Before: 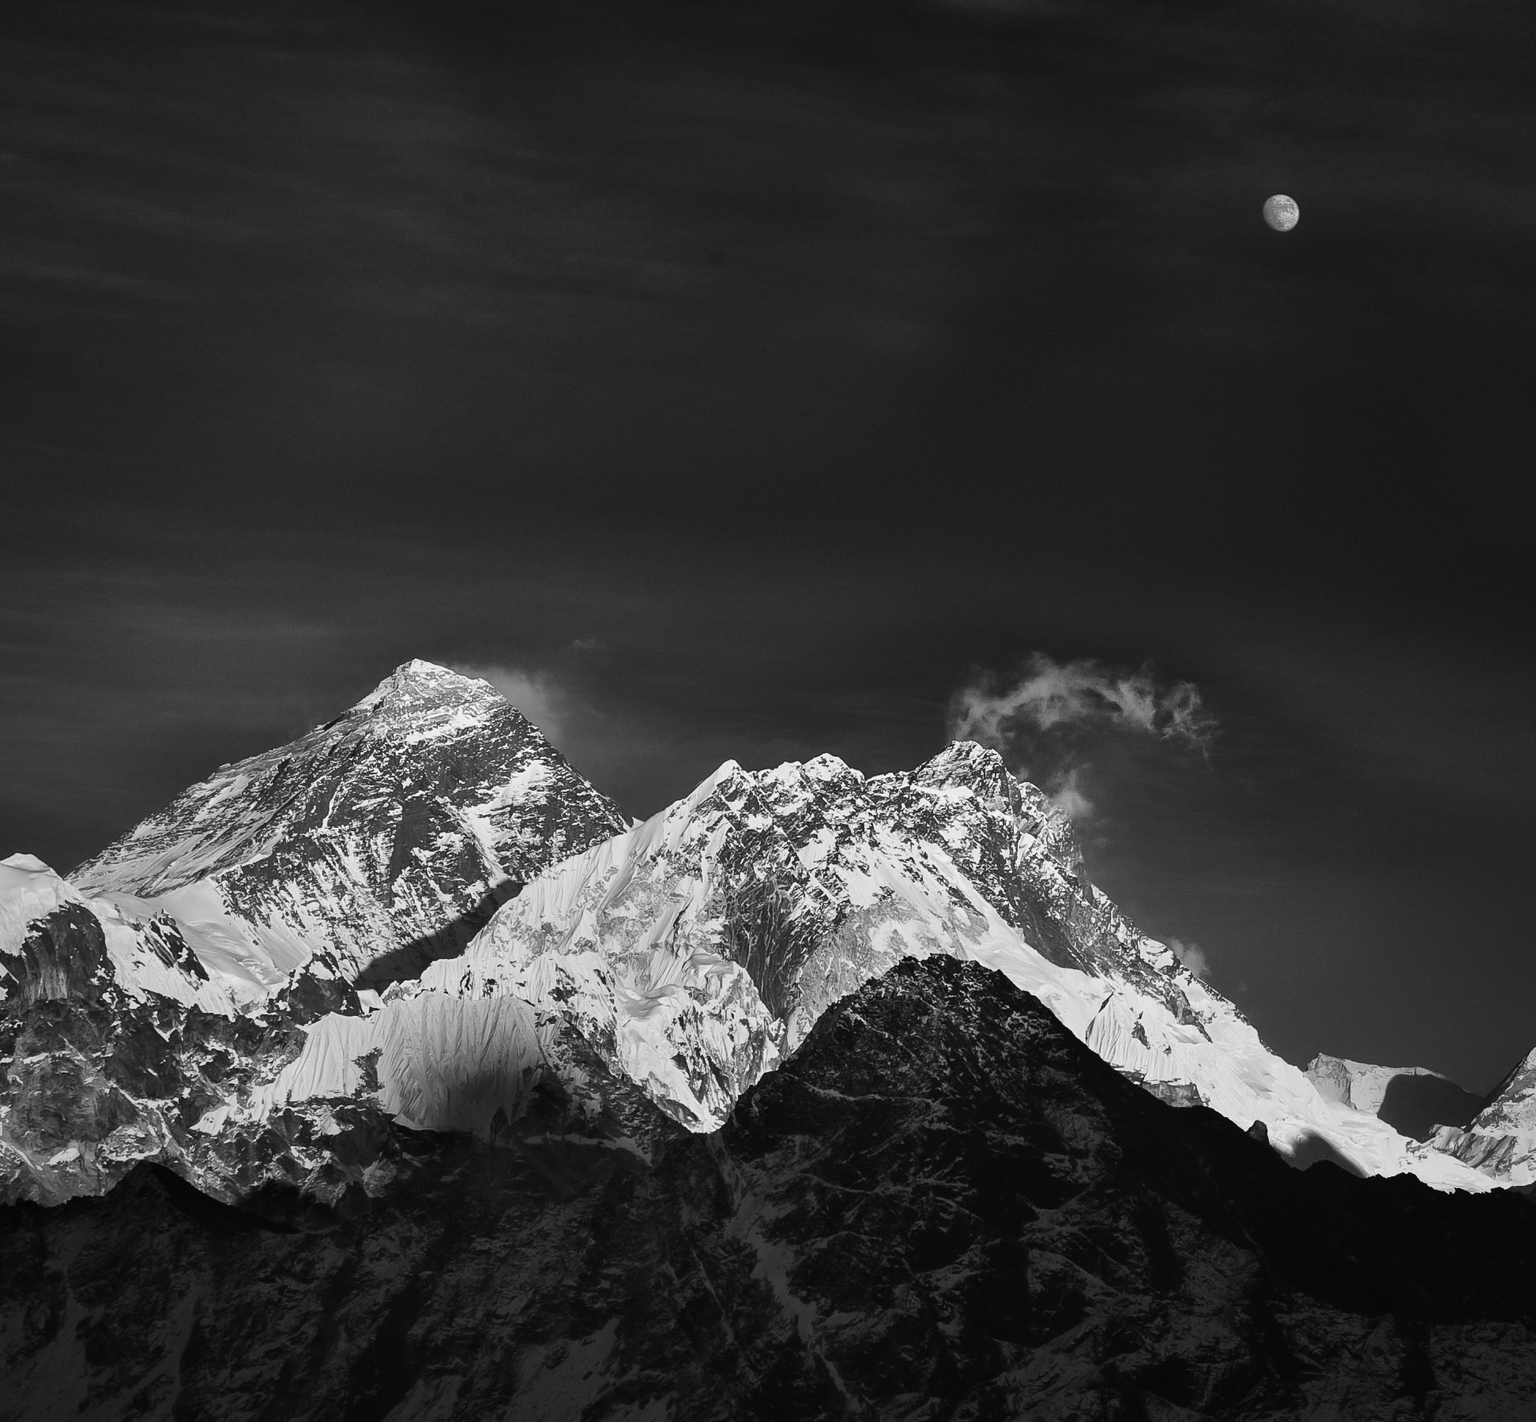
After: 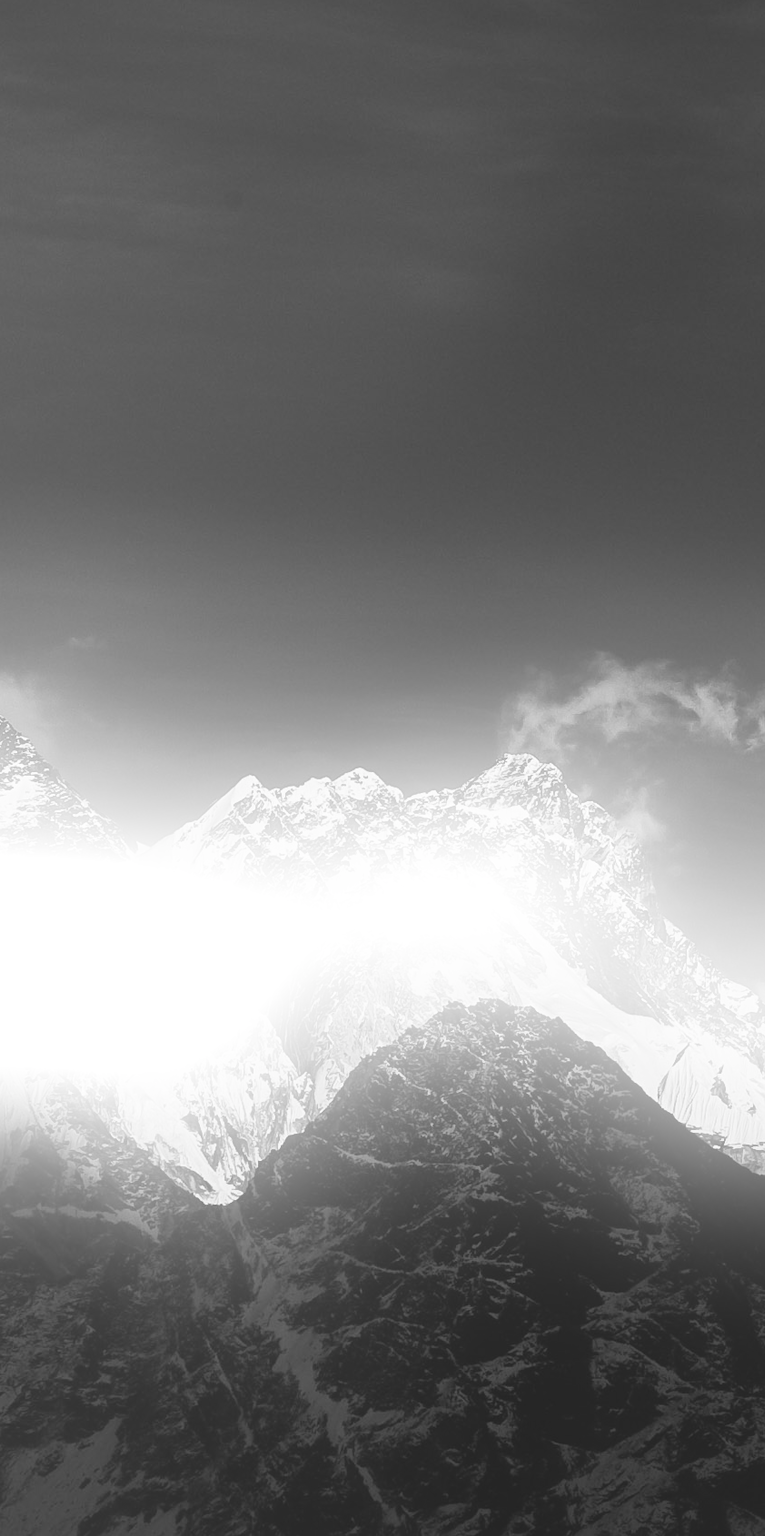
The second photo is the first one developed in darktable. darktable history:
bloom: size 25%, threshold 5%, strength 90%
crop: left 33.452%, top 6.025%, right 23.155%
